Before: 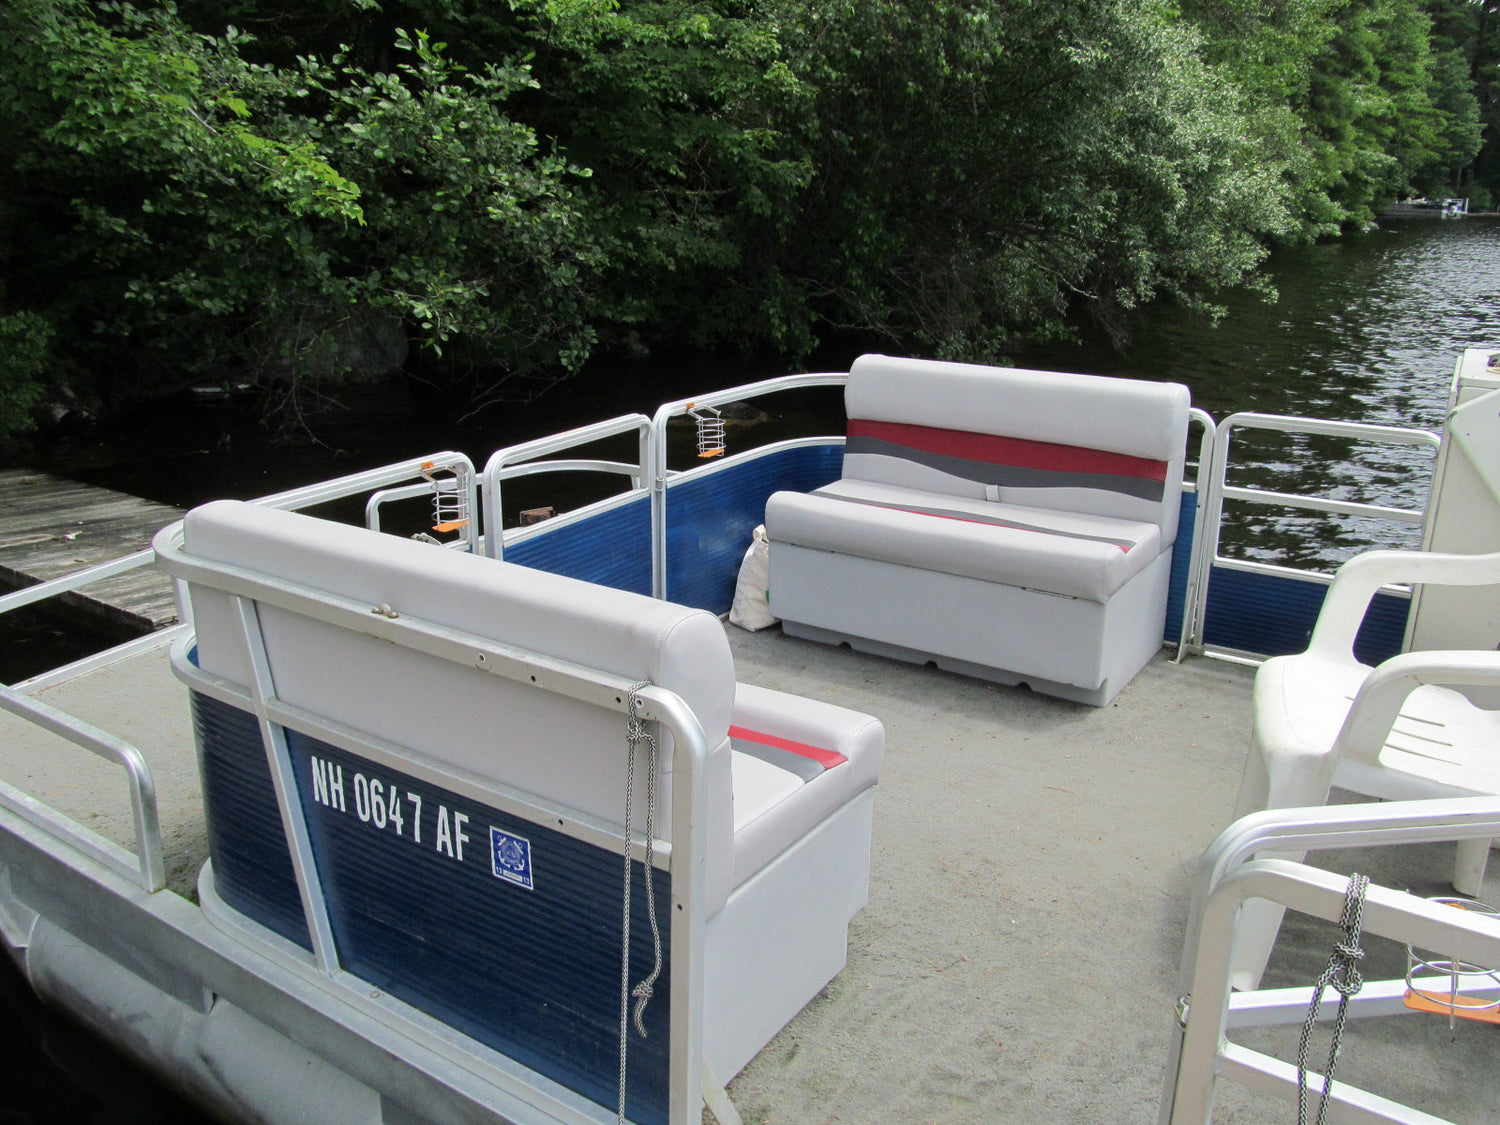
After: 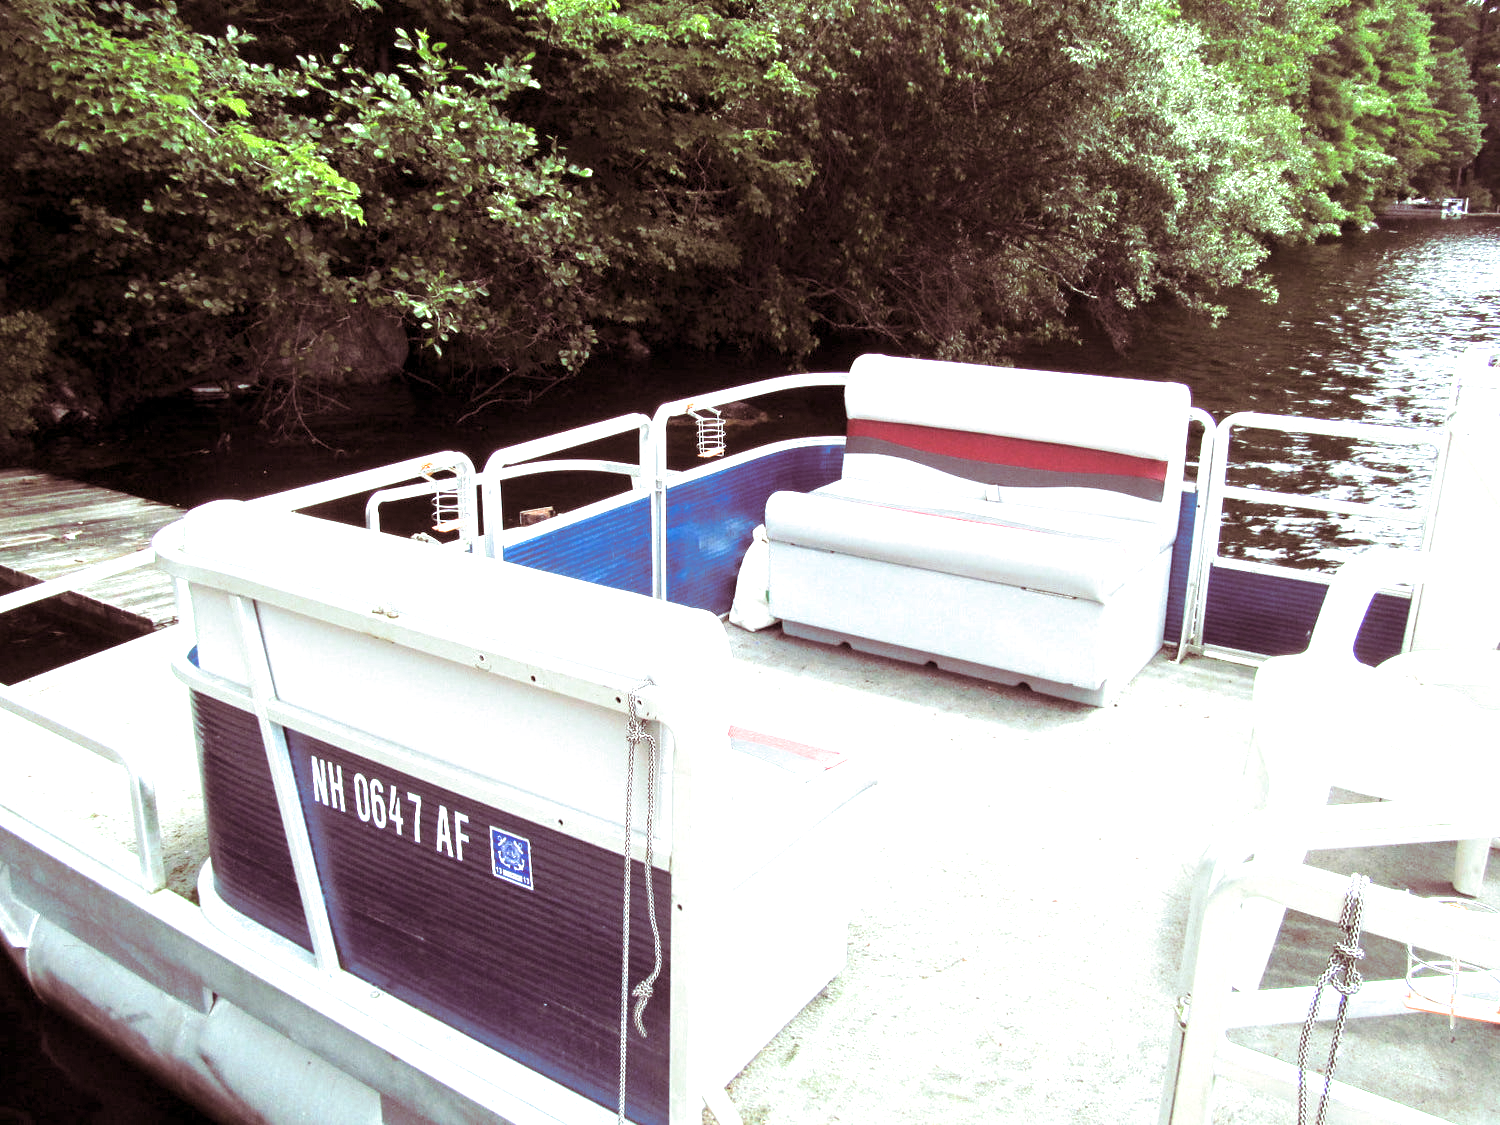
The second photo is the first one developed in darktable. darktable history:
exposure: black level correction 0.001, exposure 1.646 EV, compensate exposure bias true, compensate highlight preservation false
split-toning: highlights › hue 180°
